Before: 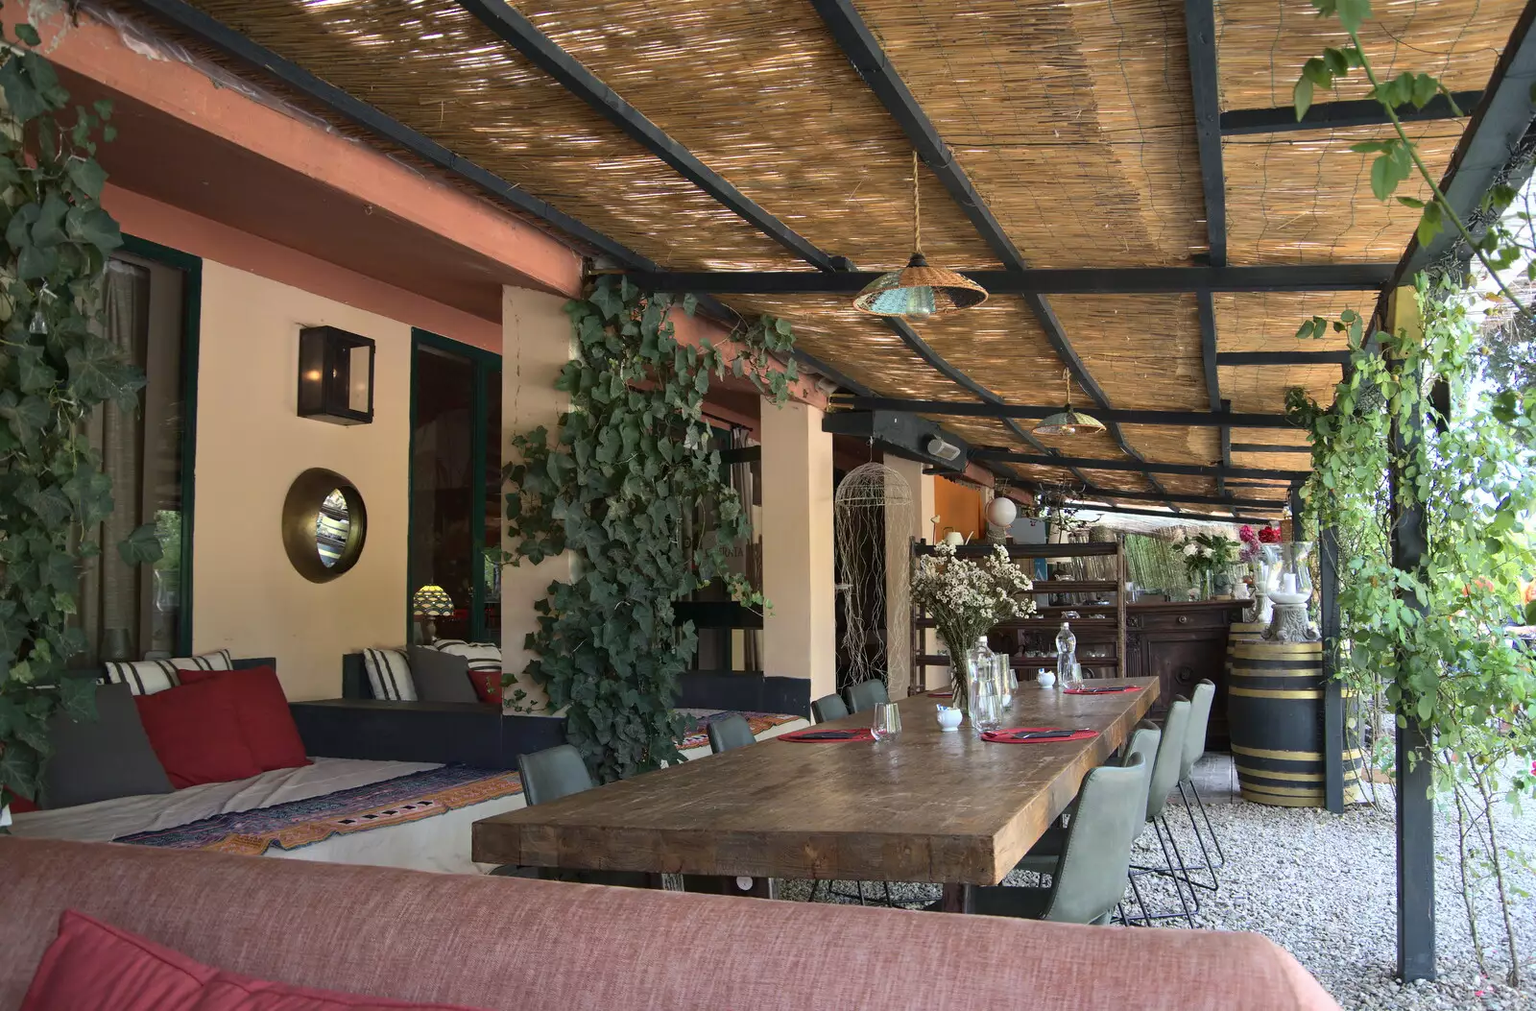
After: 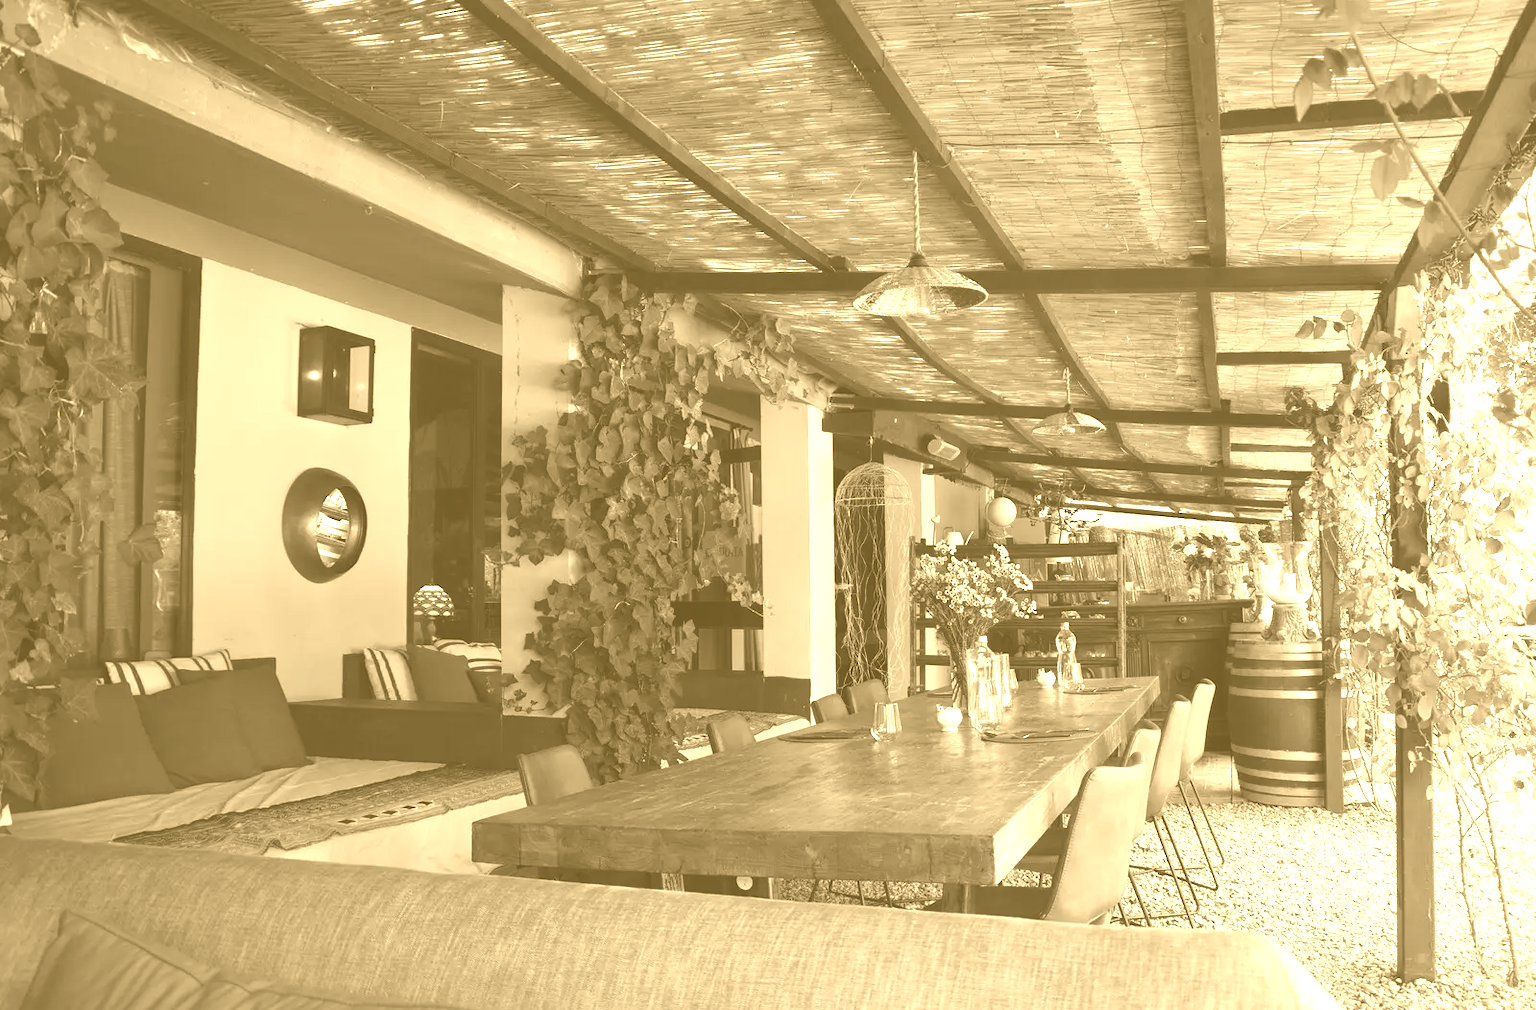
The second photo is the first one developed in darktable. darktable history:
exposure: black level correction -0.008, exposure 0.067 EV, compensate highlight preservation false
colorize: hue 36°, source mix 100%
